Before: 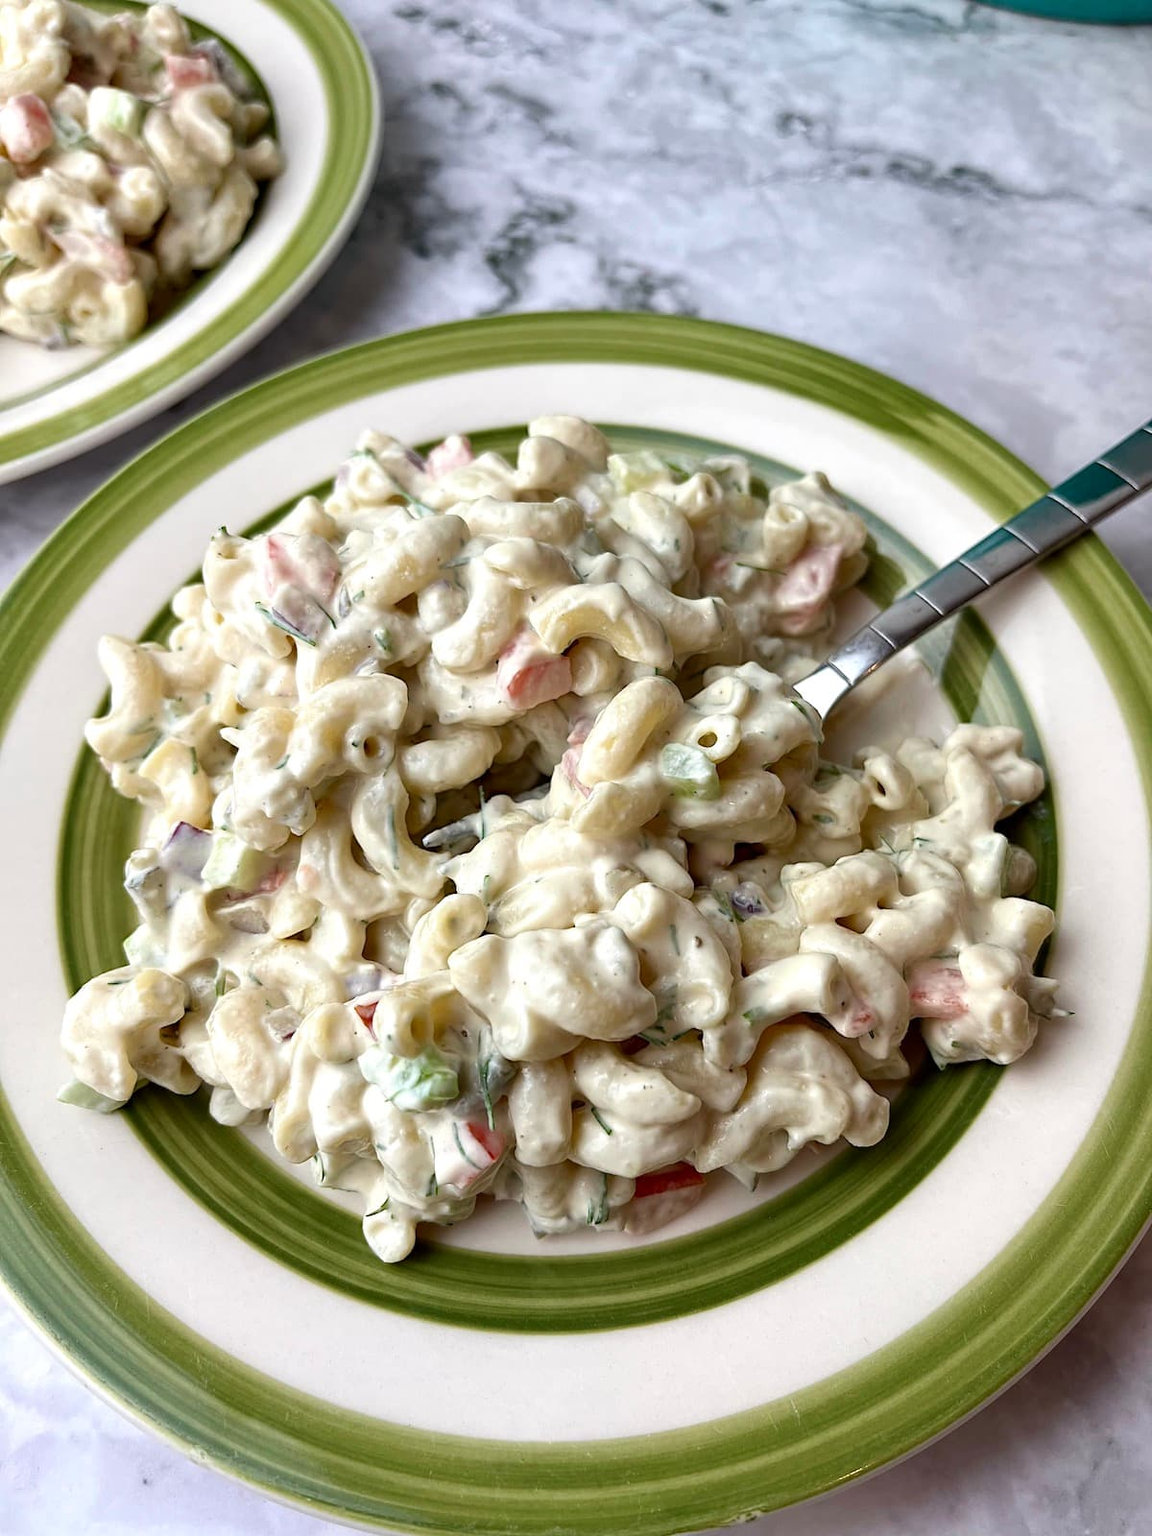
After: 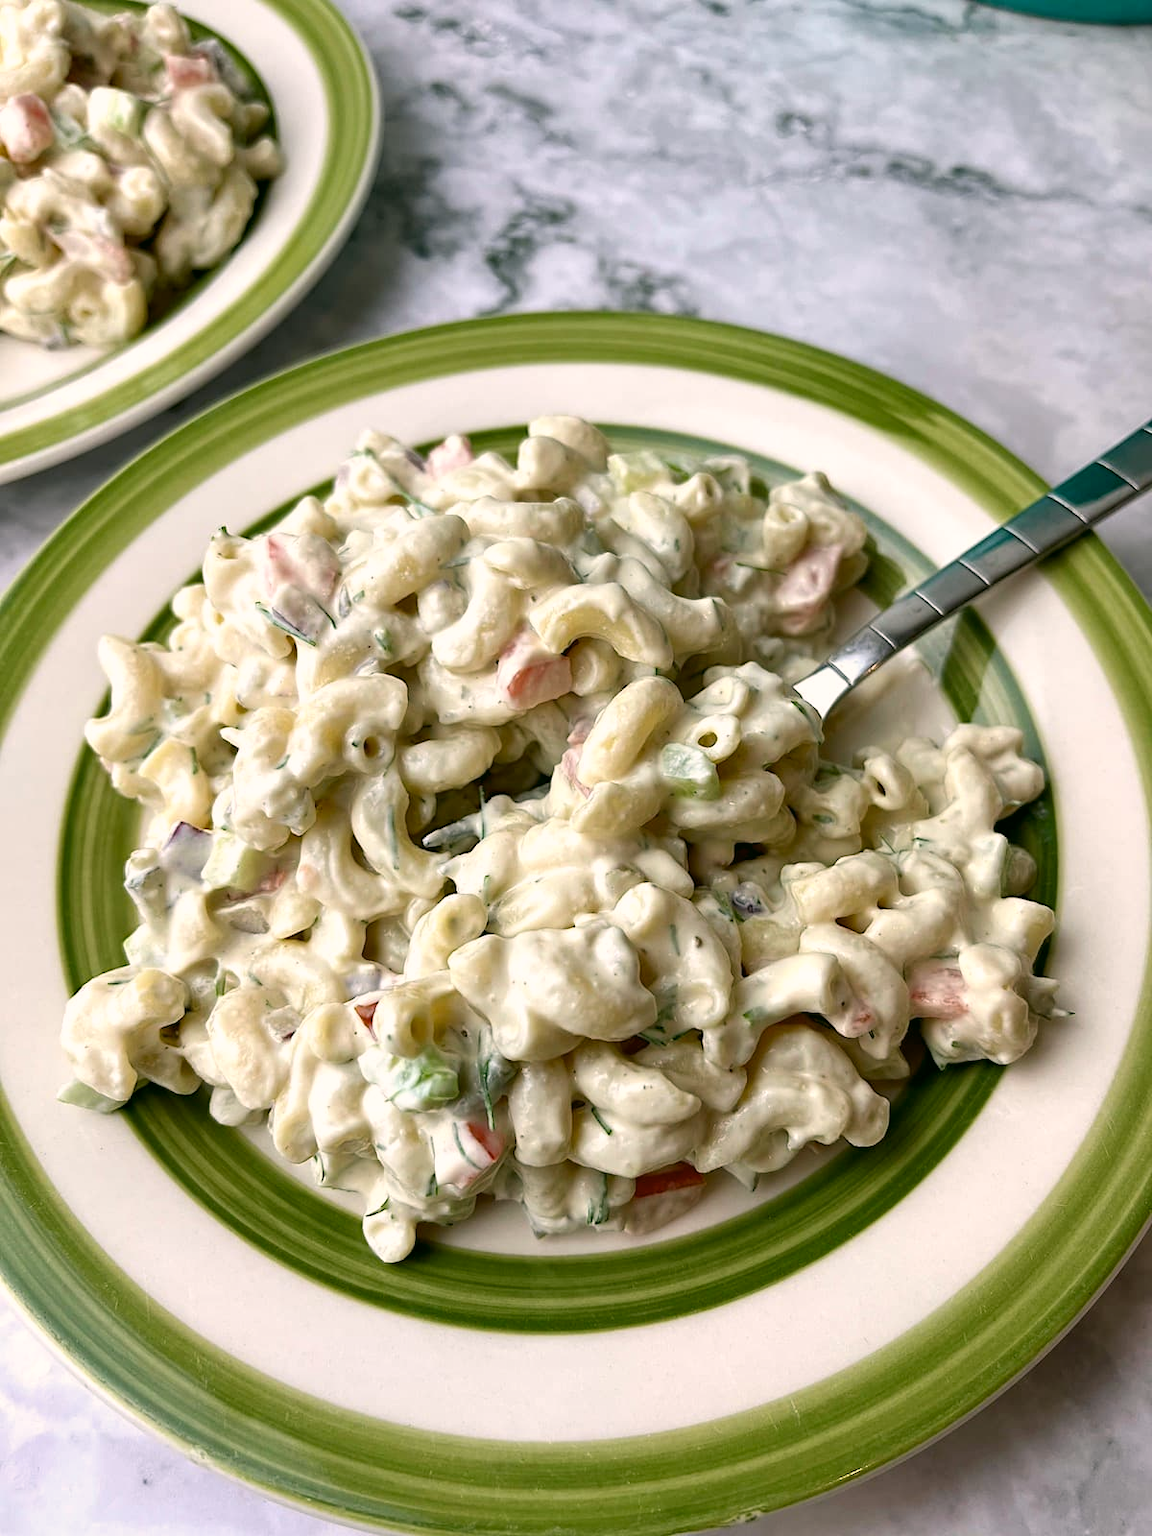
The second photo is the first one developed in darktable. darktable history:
color correction: highlights a* 4.42, highlights b* 4.96, shadows a* -8, shadows b* 4.87
